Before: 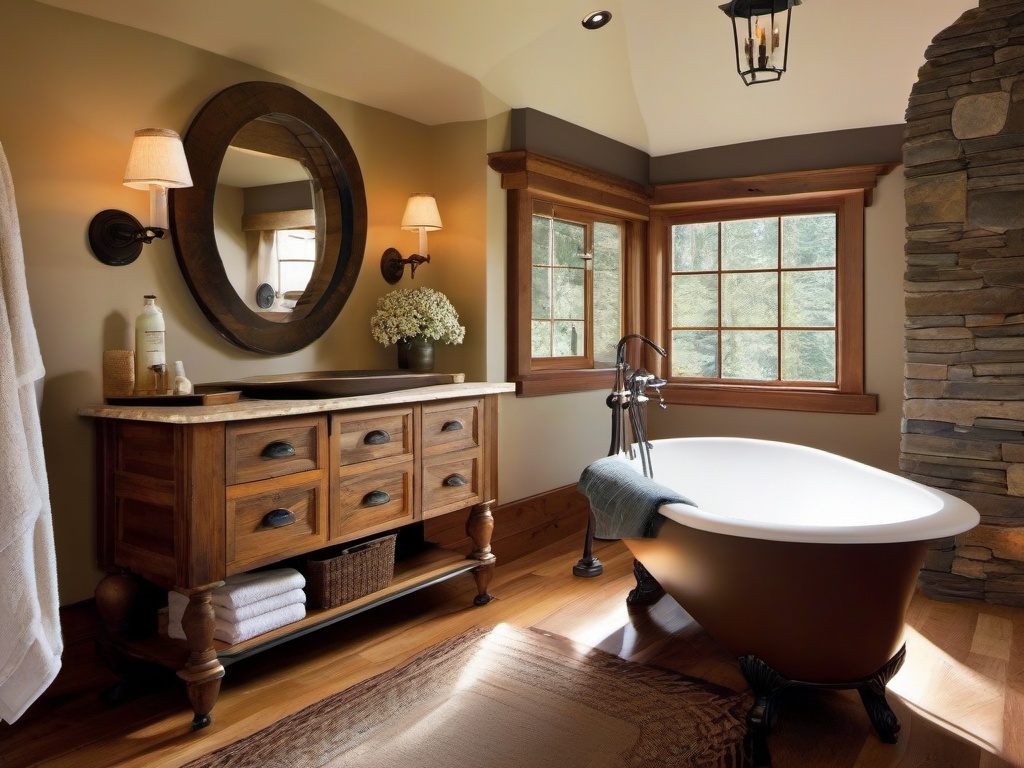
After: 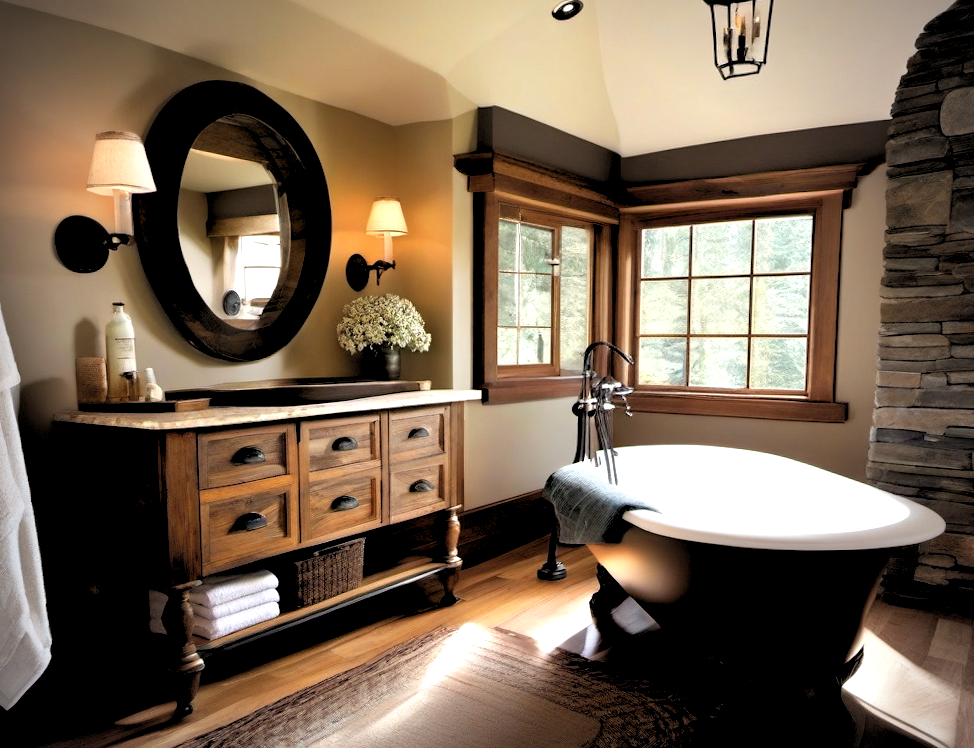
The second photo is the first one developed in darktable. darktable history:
vignetting: fall-off start 71.74%
color correction: saturation 0.99
rgb levels: levels [[0.034, 0.472, 0.904], [0, 0.5, 1], [0, 0.5, 1]]
exposure: exposure 0.496 EV, compensate highlight preservation false
rotate and perspective: rotation 0.074°, lens shift (vertical) 0.096, lens shift (horizontal) -0.041, crop left 0.043, crop right 0.952, crop top 0.024, crop bottom 0.979
